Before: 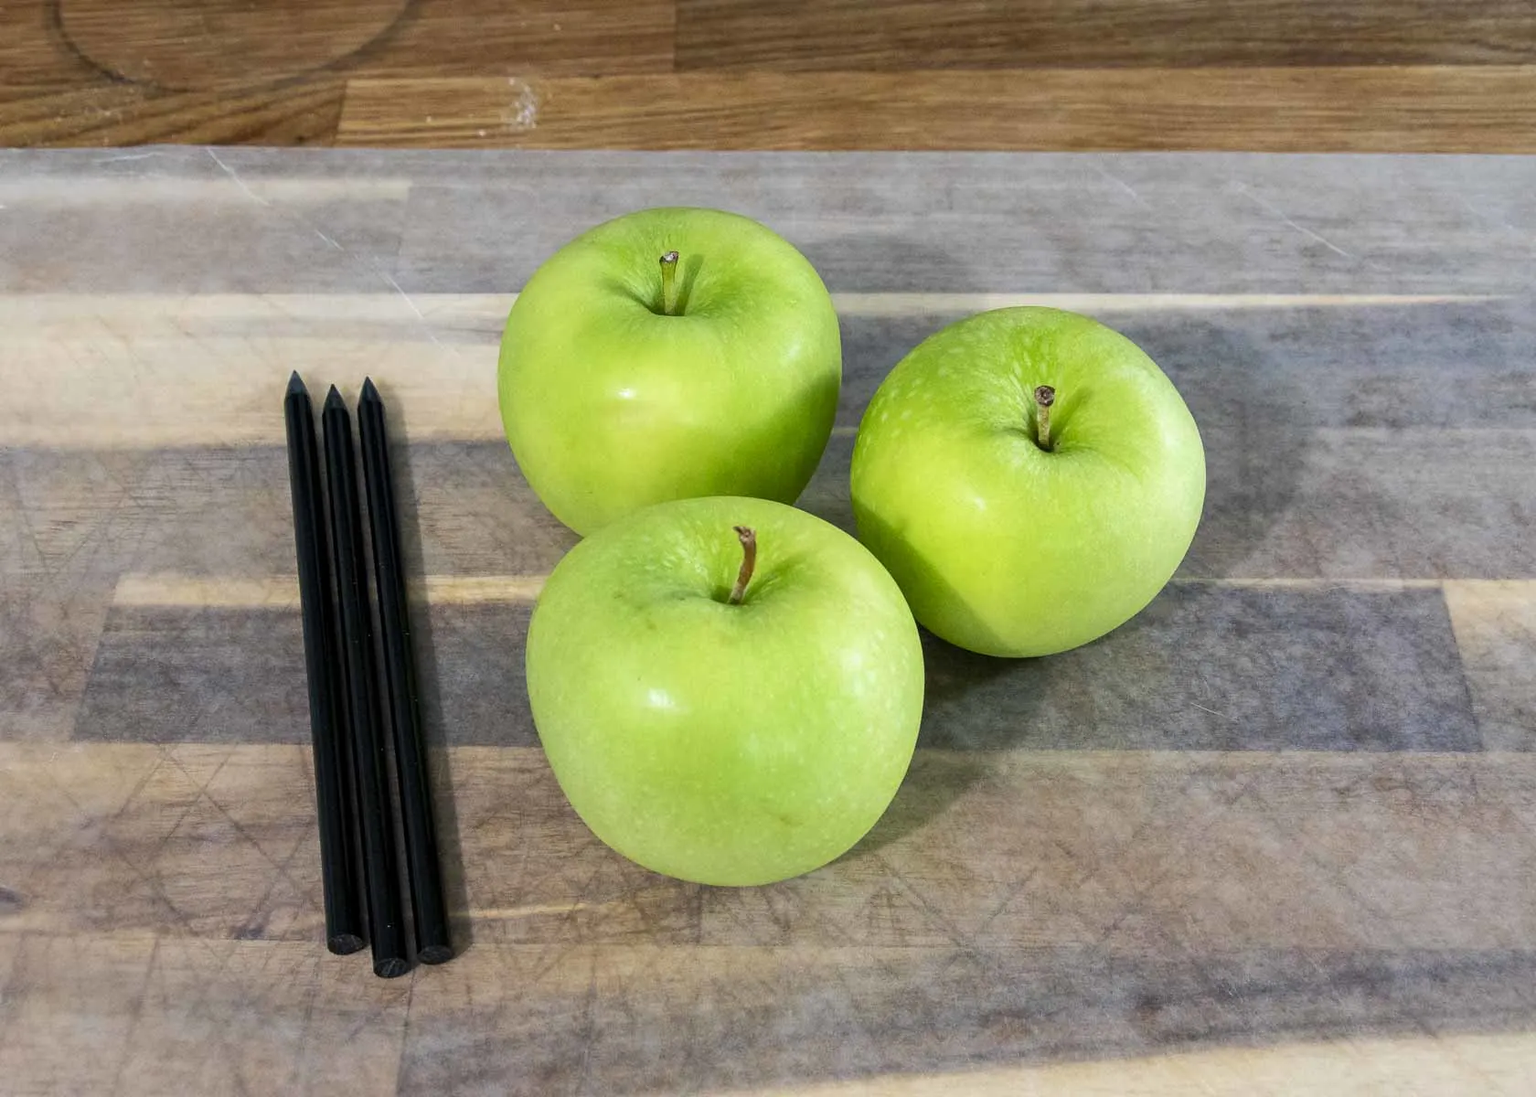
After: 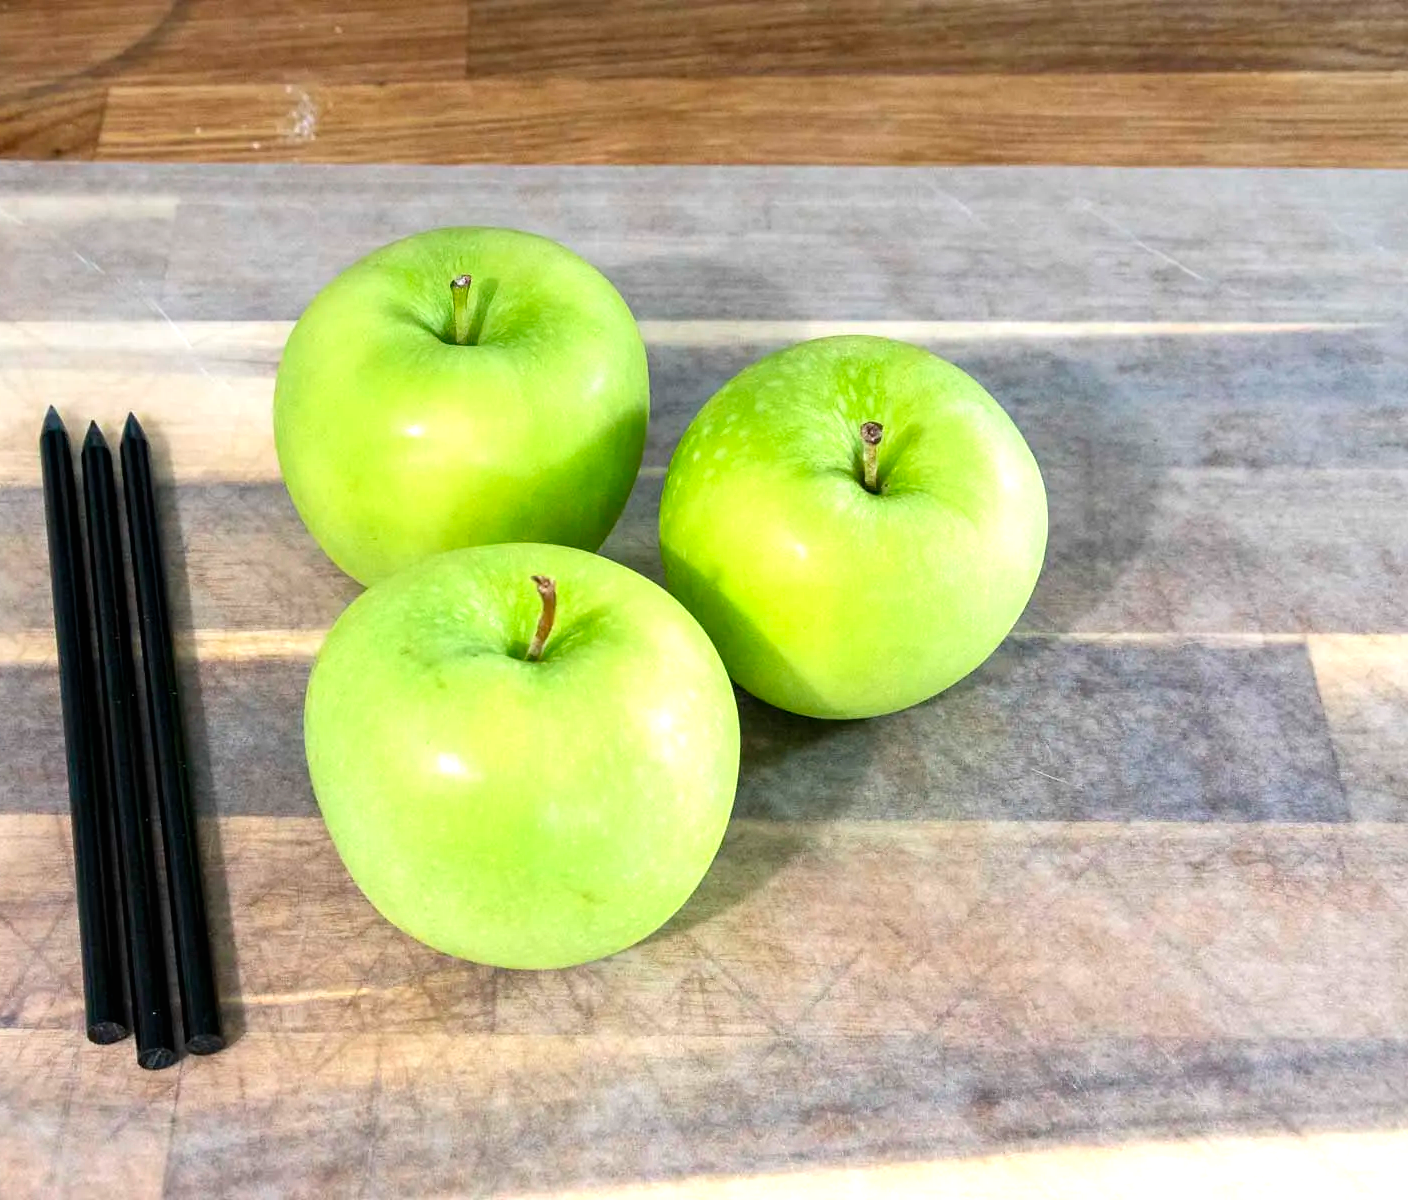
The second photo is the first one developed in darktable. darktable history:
exposure: black level correction 0, exposure 1 EV, compensate exposure bias true, compensate highlight preservation false
graduated density: on, module defaults
crop: left 16.145%
